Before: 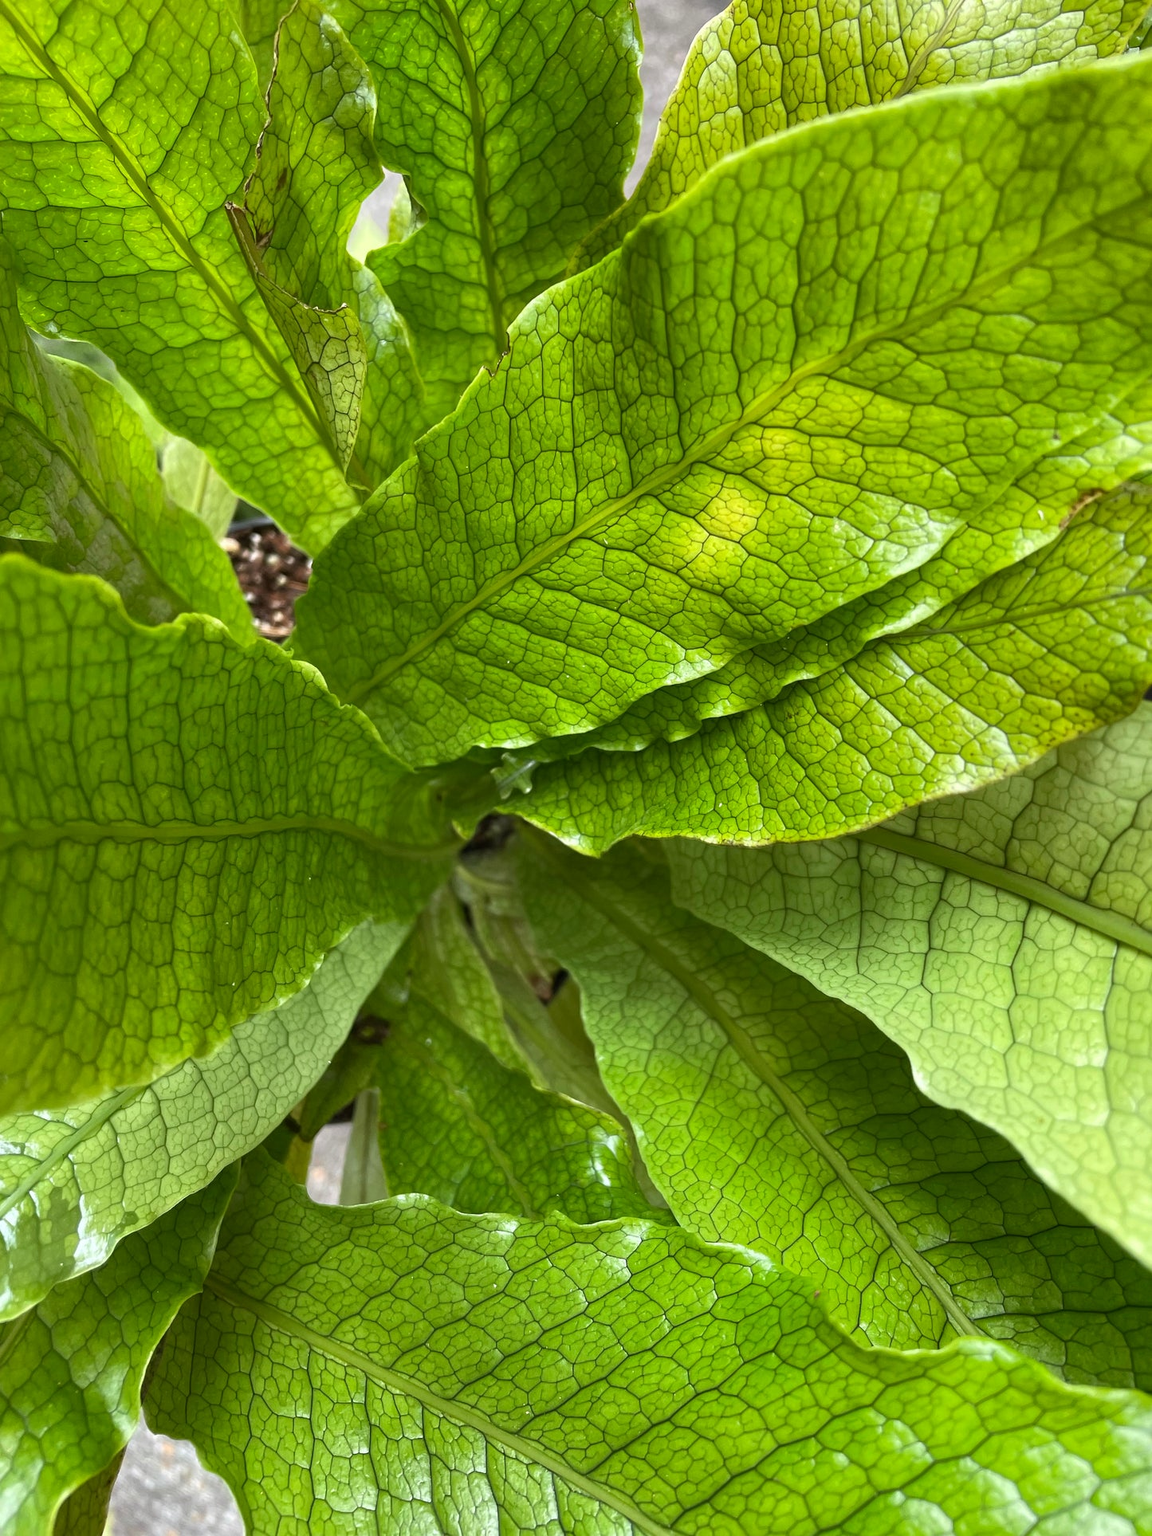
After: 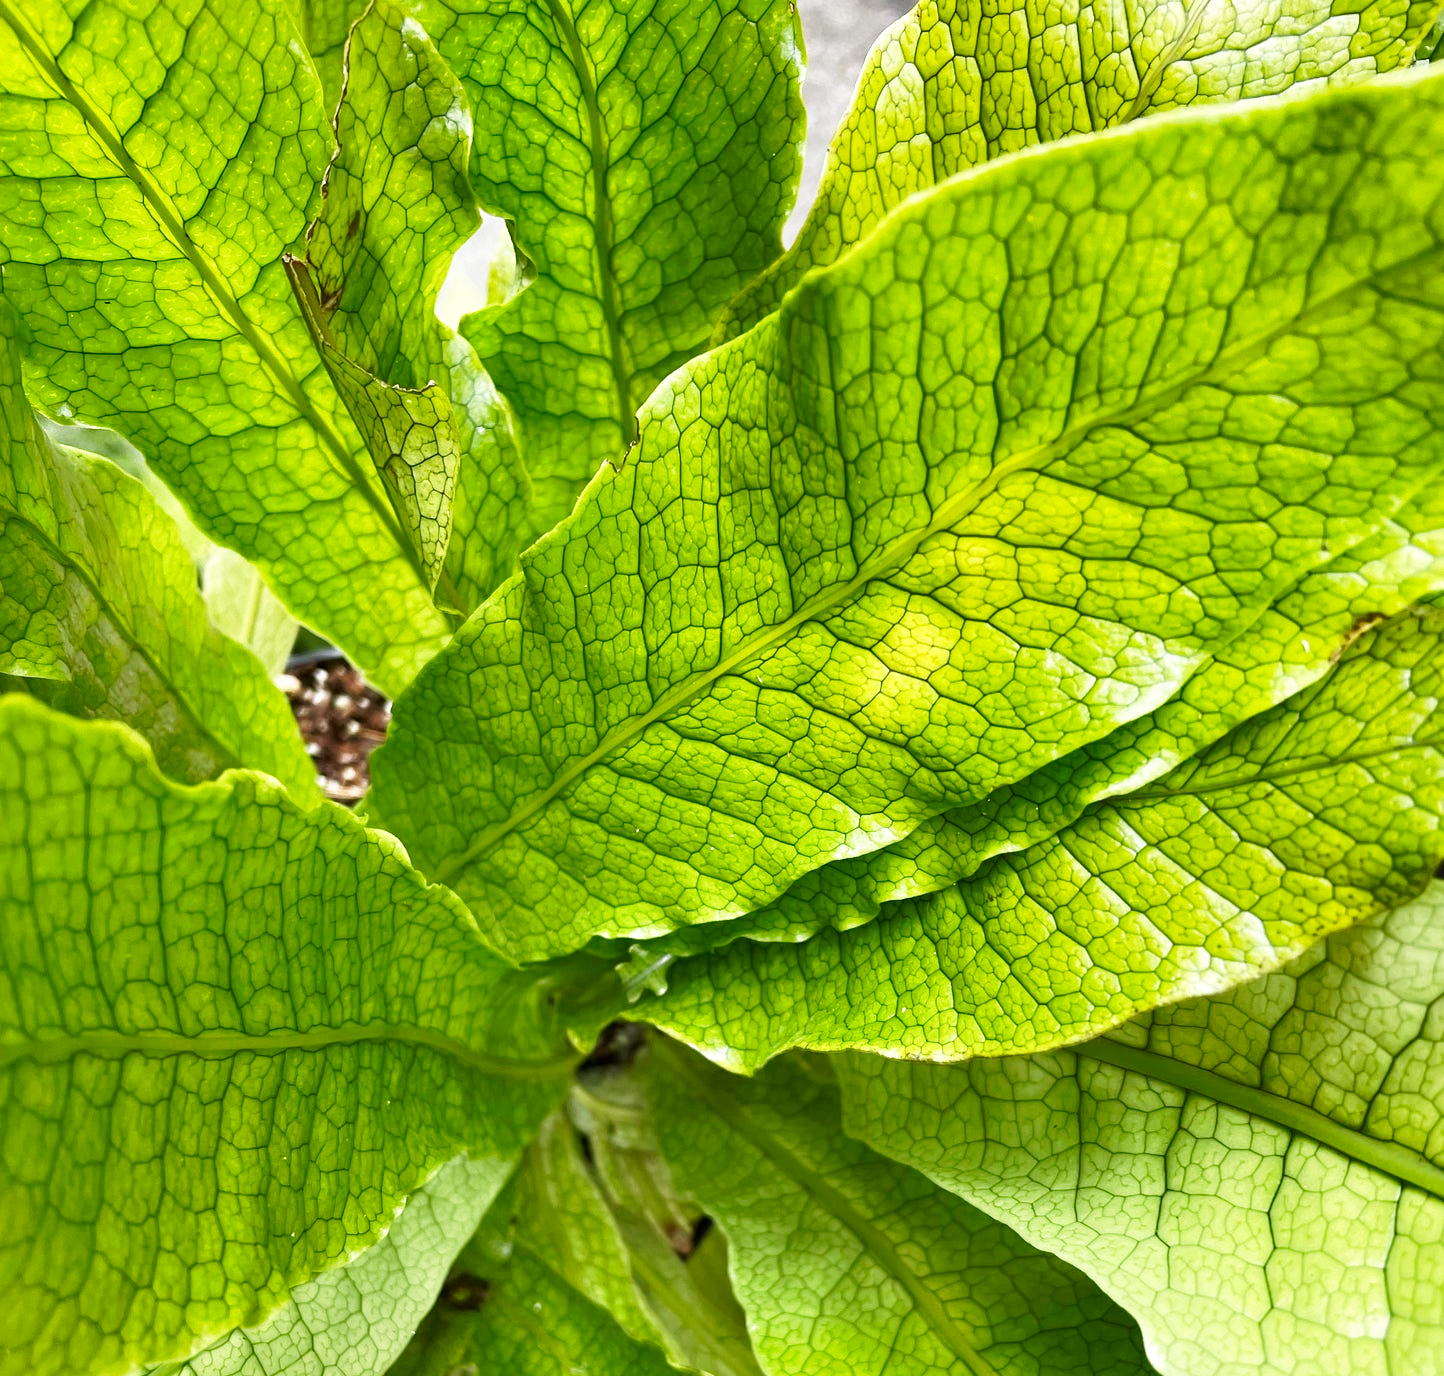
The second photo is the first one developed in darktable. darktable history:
base curve: curves: ch0 [(0, 0) (0.005, 0.002) (0.15, 0.3) (0.4, 0.7) (0.75, 0.95) (1, 1)], preserve colors none
crop: bottom 28.576%
shadows and highlights: soften with gaussian
